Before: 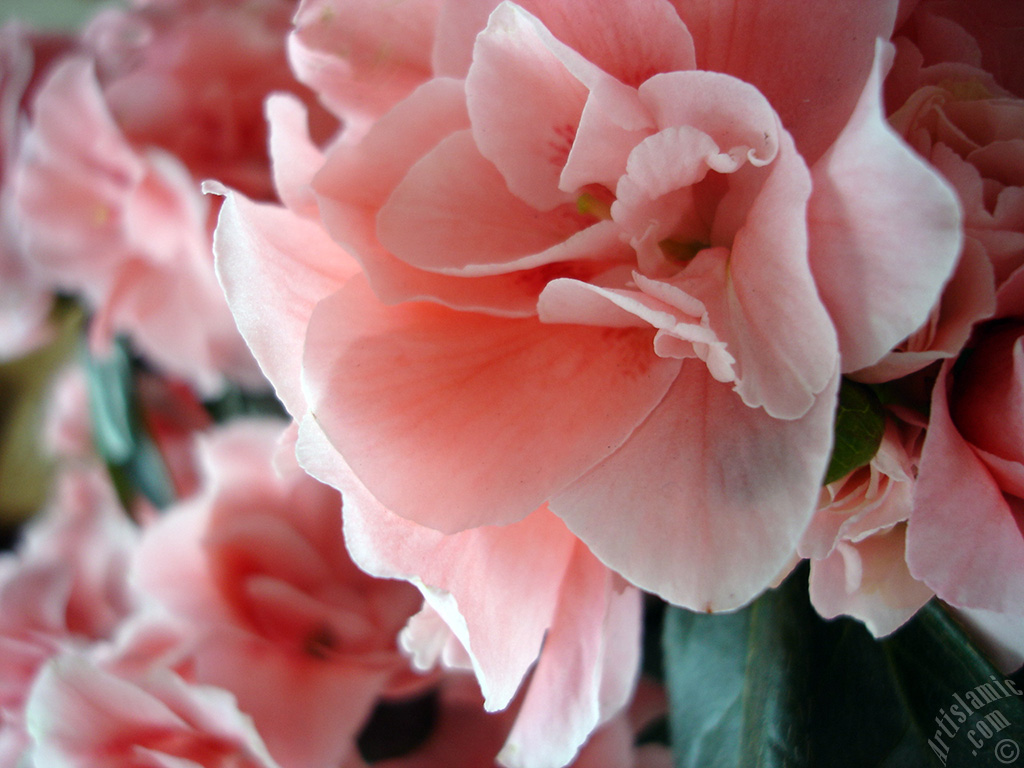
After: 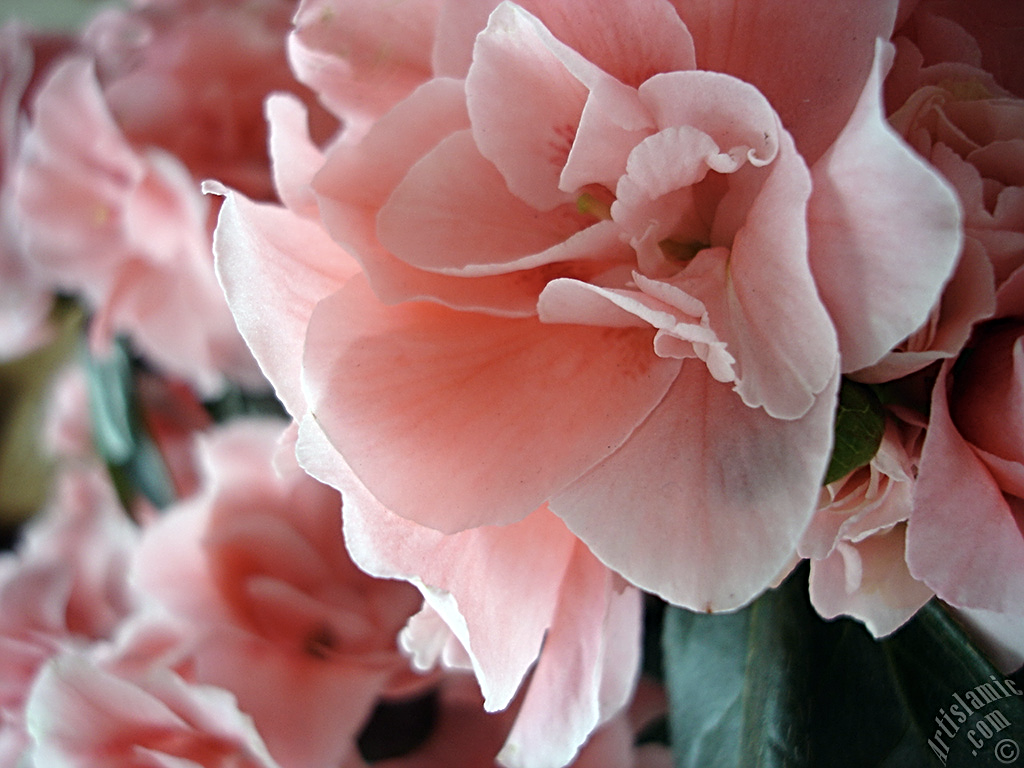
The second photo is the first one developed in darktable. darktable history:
contrast brightness saturation: saturation -0.17
sharpen: radius 3.119
